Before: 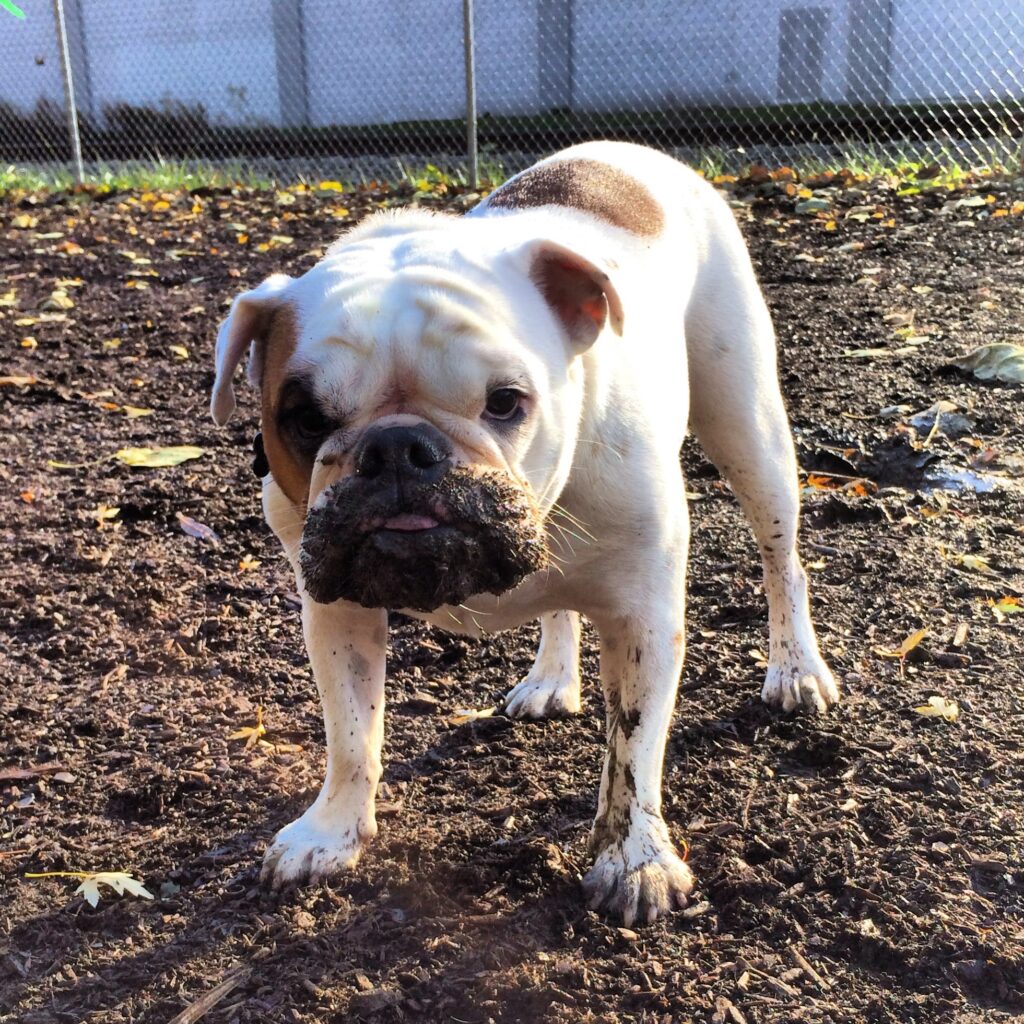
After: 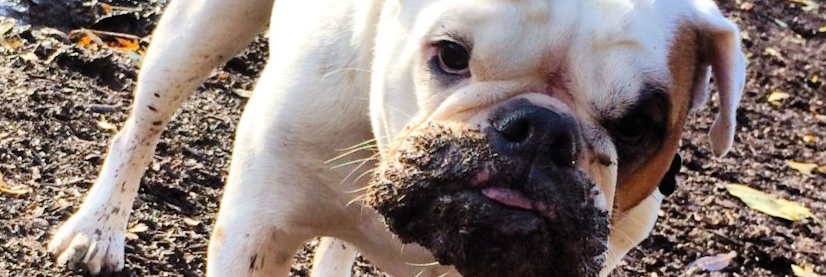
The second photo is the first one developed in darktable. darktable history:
tone curve: curves: ch0 [(0, 0) (0.003, 0.005) (0.011, 0.011) (0.025, 0.022) (0.044, 0.038) (0.069, 0.062) (0.1, 0.091) (0.136, 0.128) (0.177, 0.183) (0.224, 0.246) (0.277, 0.325) (0.335, 0.403) (0.399, 0.473) (0.468, 0.557) (0.543, 0.638) (0.623, 0.709) (0.709, 0.782) (0.801, 0.847) (0.898, 0.923) (1, 1)], preserve colors none
crop and rotate: angle 16.12°, top 30.835%, bottom 35.653%
